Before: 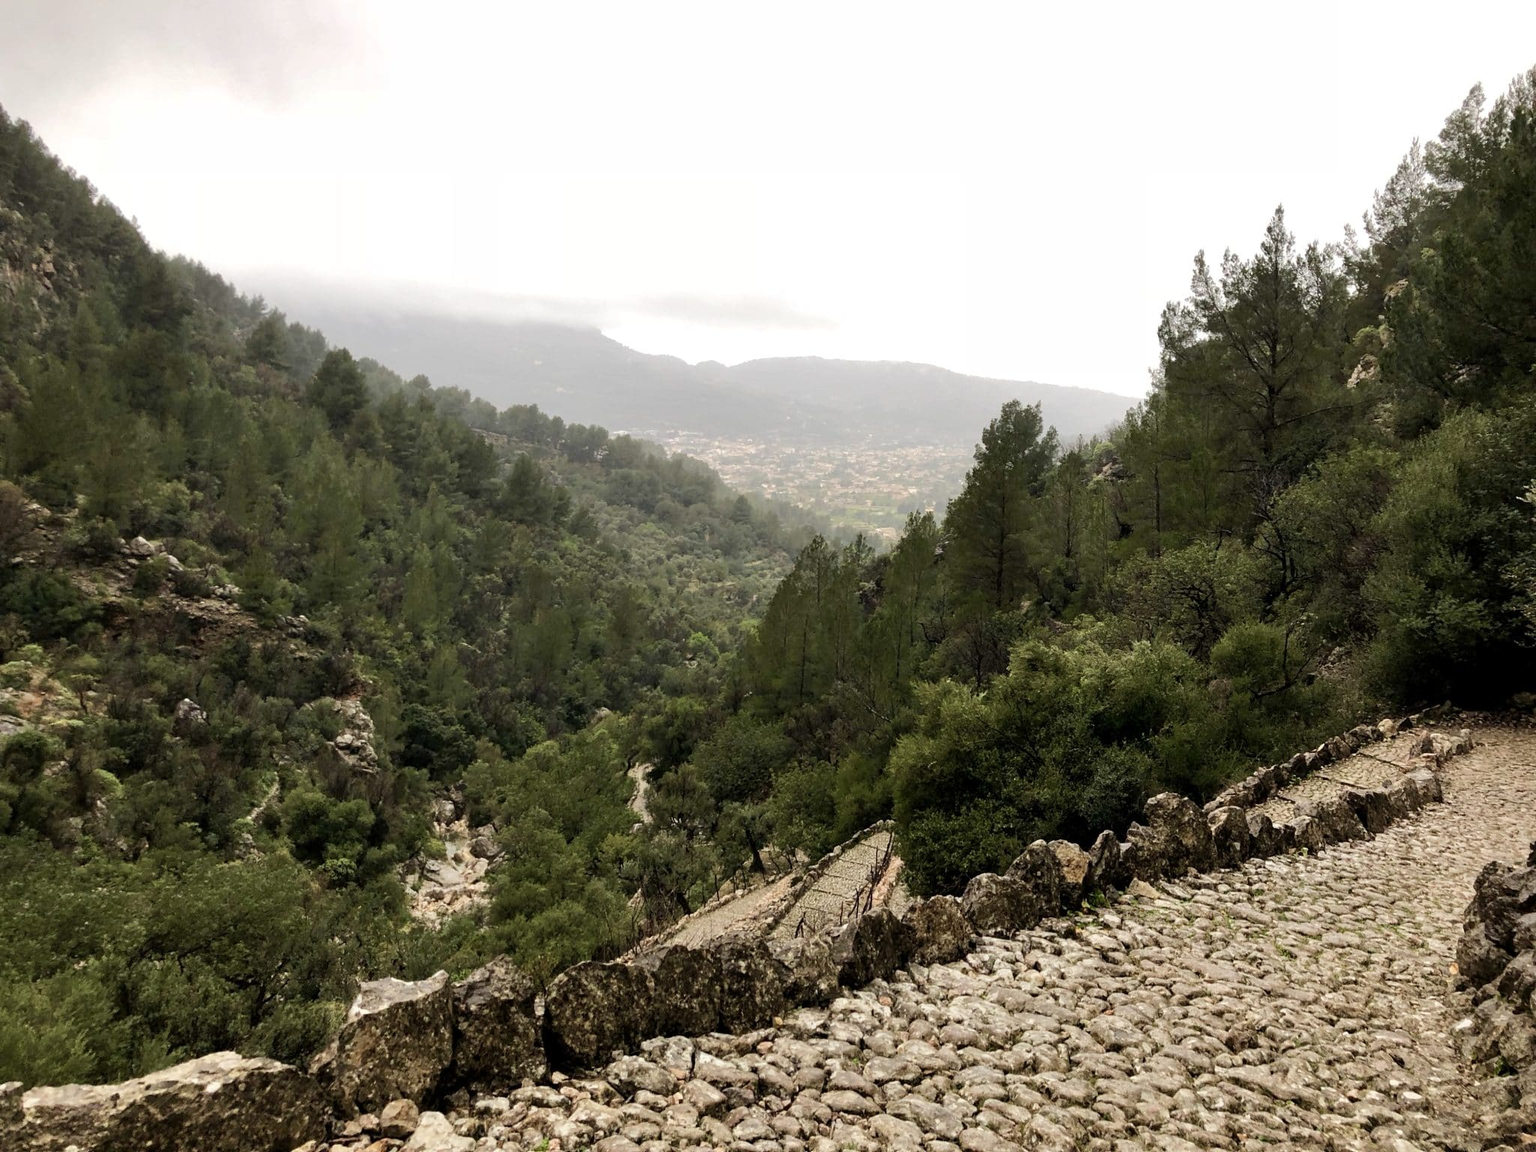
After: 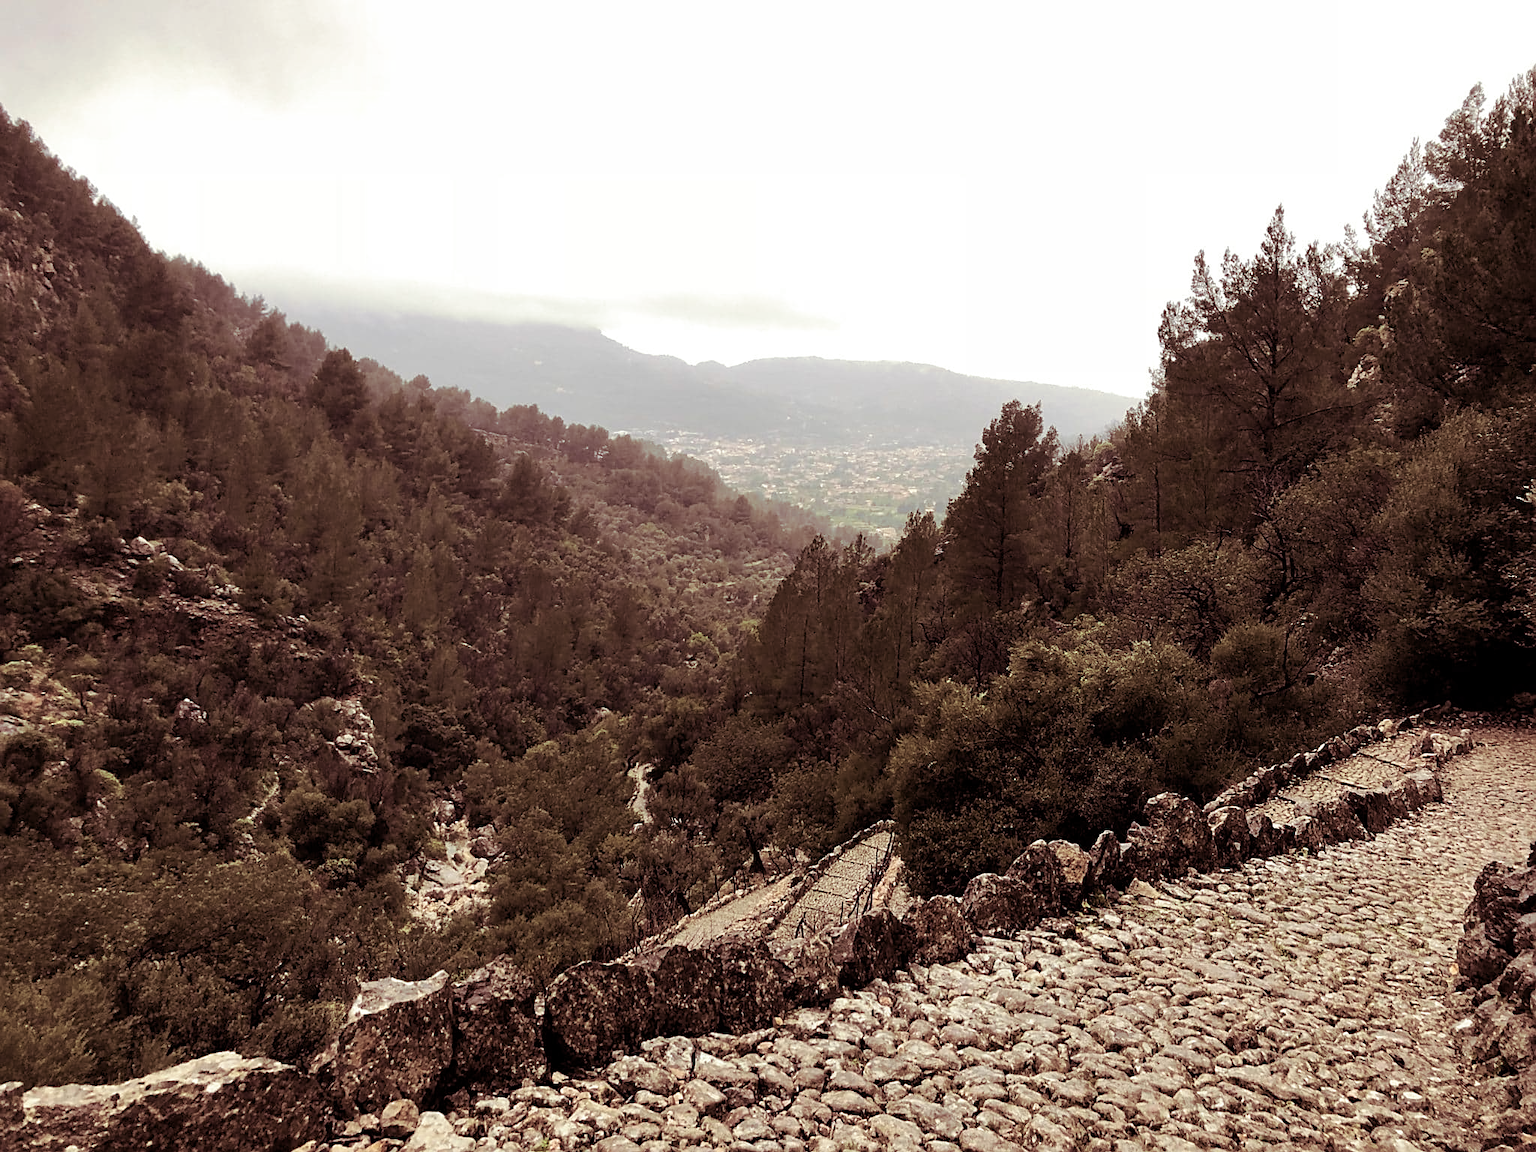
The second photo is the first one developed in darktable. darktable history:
sharpen: amount 0.575
white balance: emerald 1
split-toning: on, module defaults
